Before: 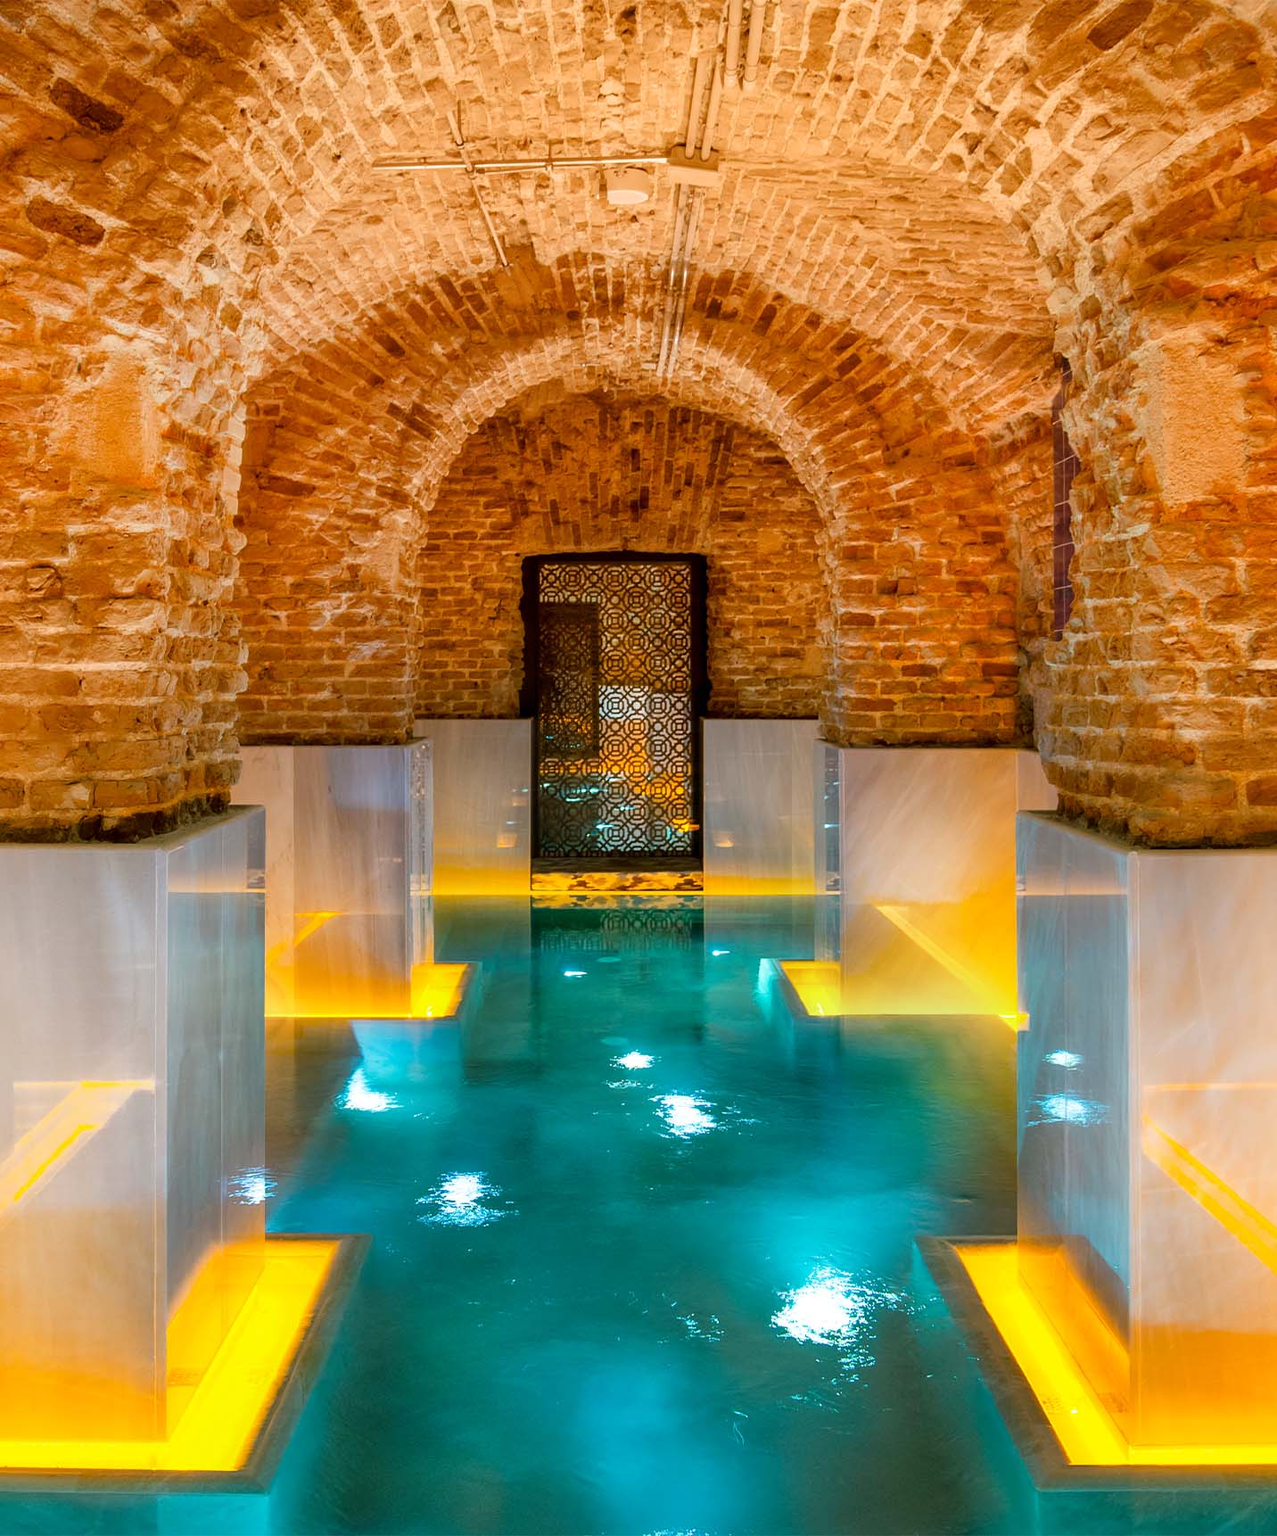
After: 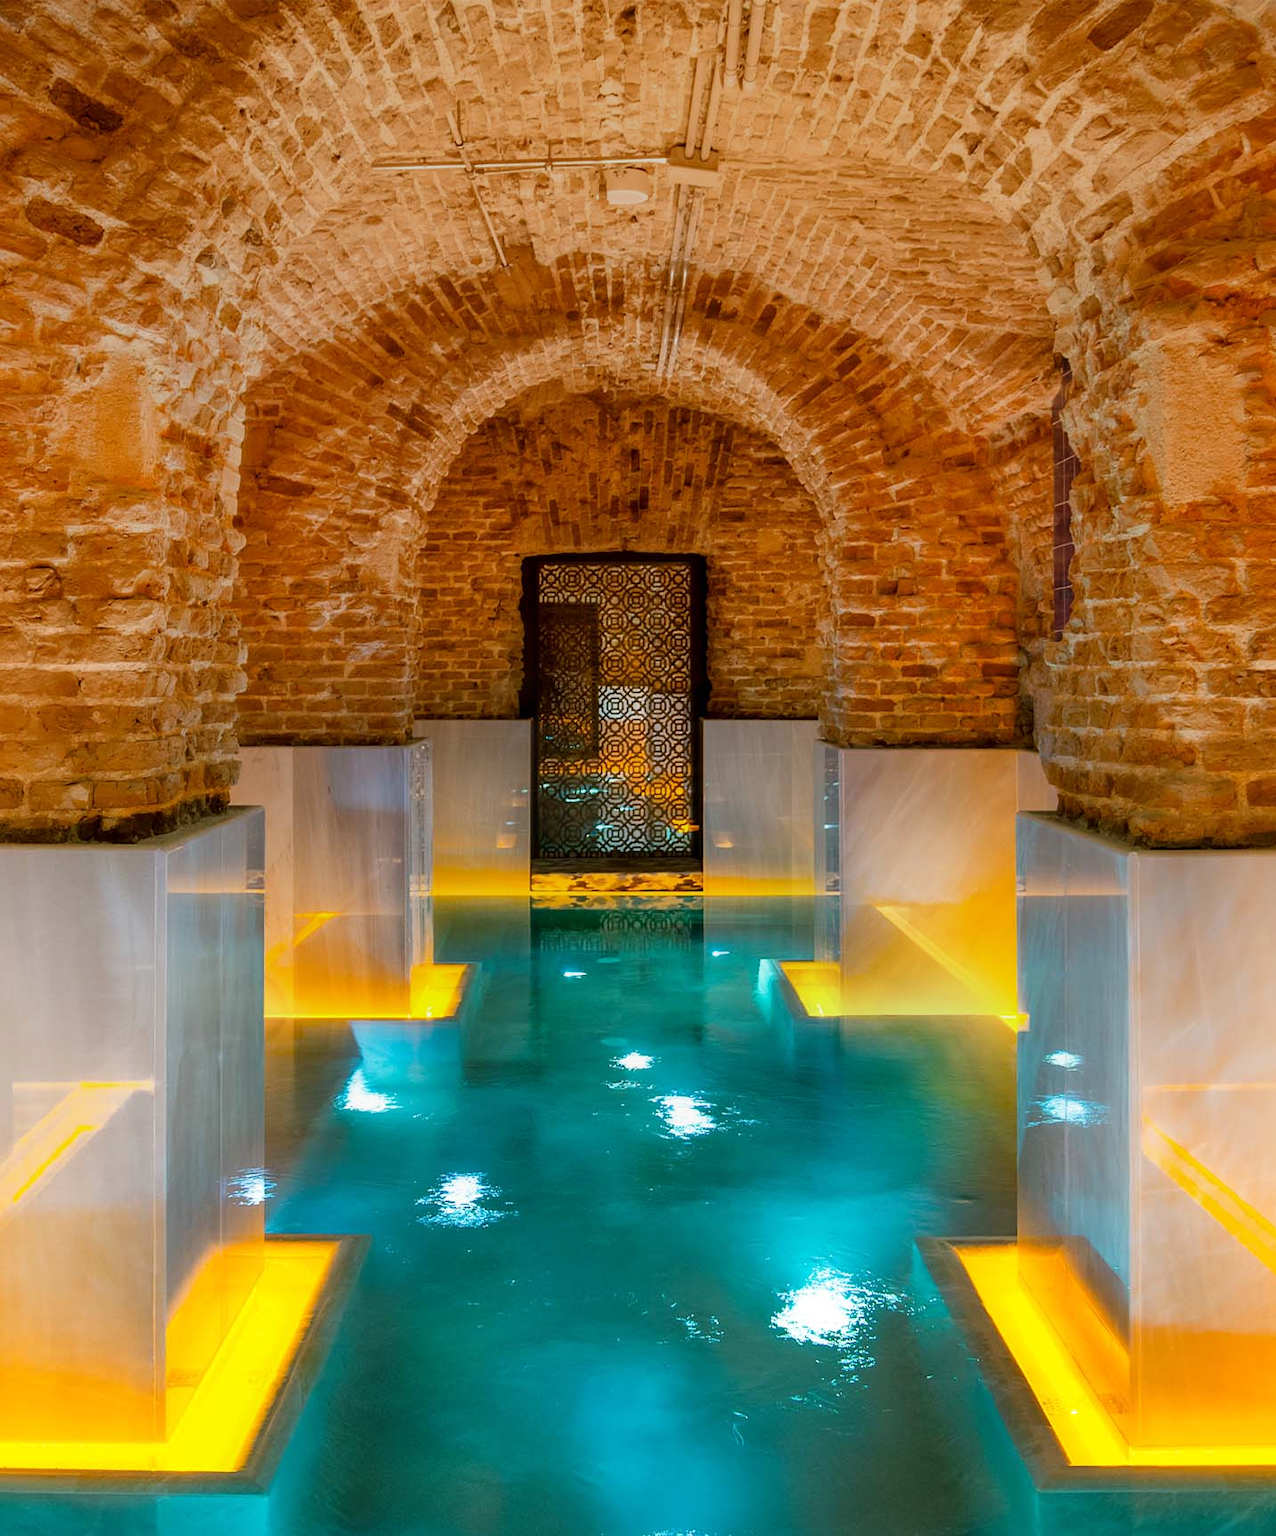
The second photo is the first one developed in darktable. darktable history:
crop and rotate: left 0.126%
graduated density: on, module defaults
